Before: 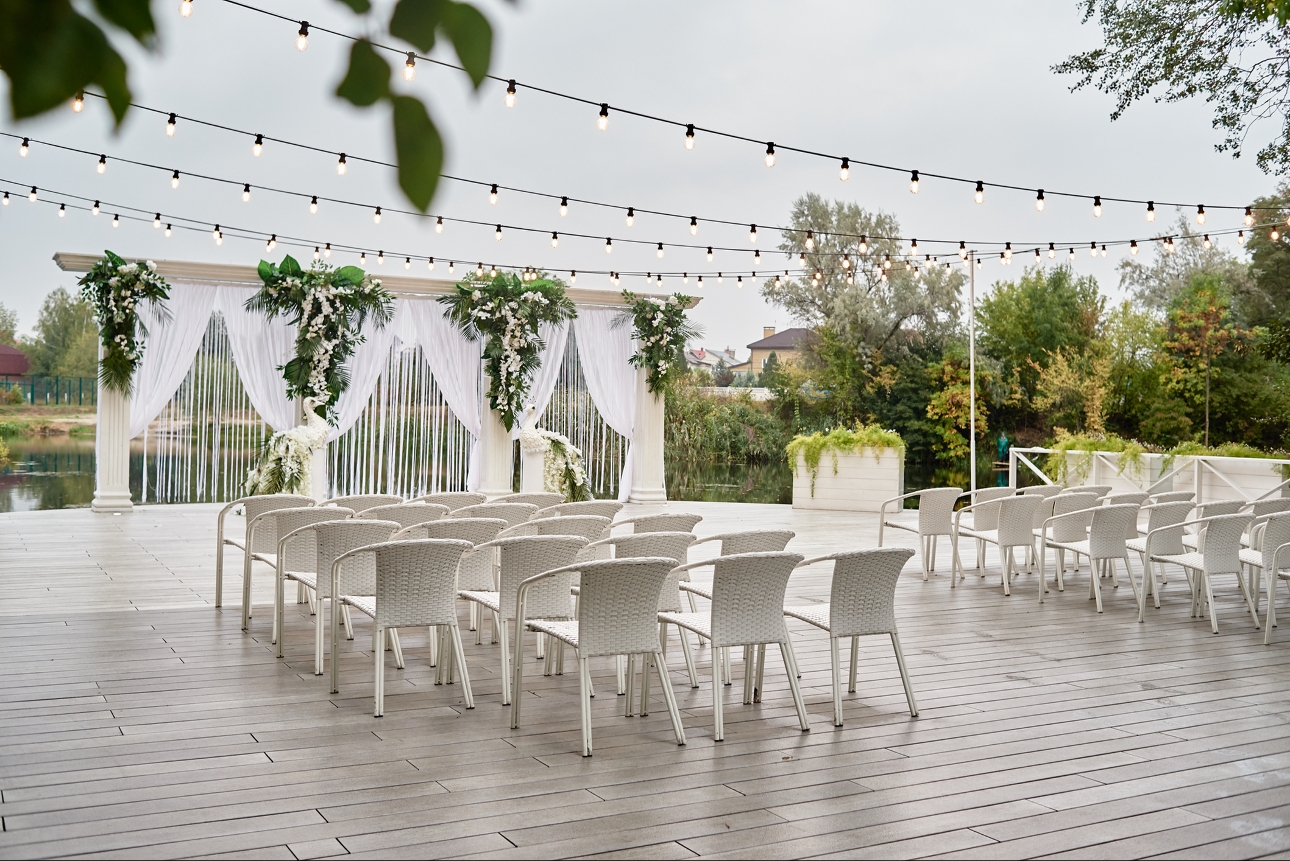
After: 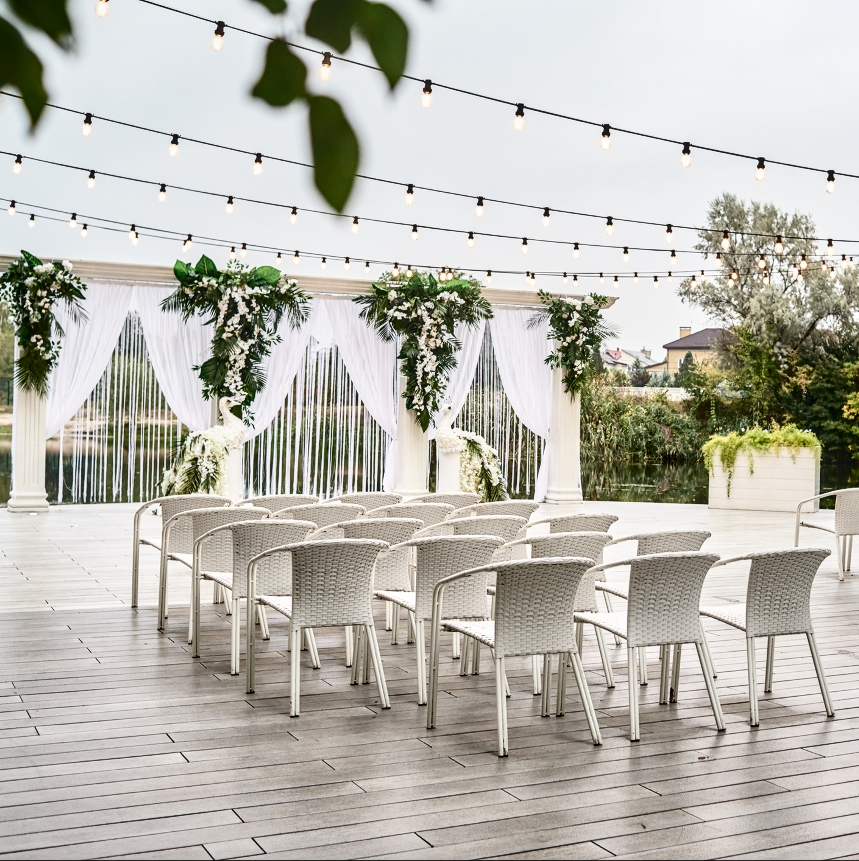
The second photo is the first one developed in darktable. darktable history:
contrast brightness saturation: contrast 0.297
local contrast: on, module defaults
crop and rotate: left 6.514%, right 26.841%
tone equalizer: -8 EV -0.574 EV
